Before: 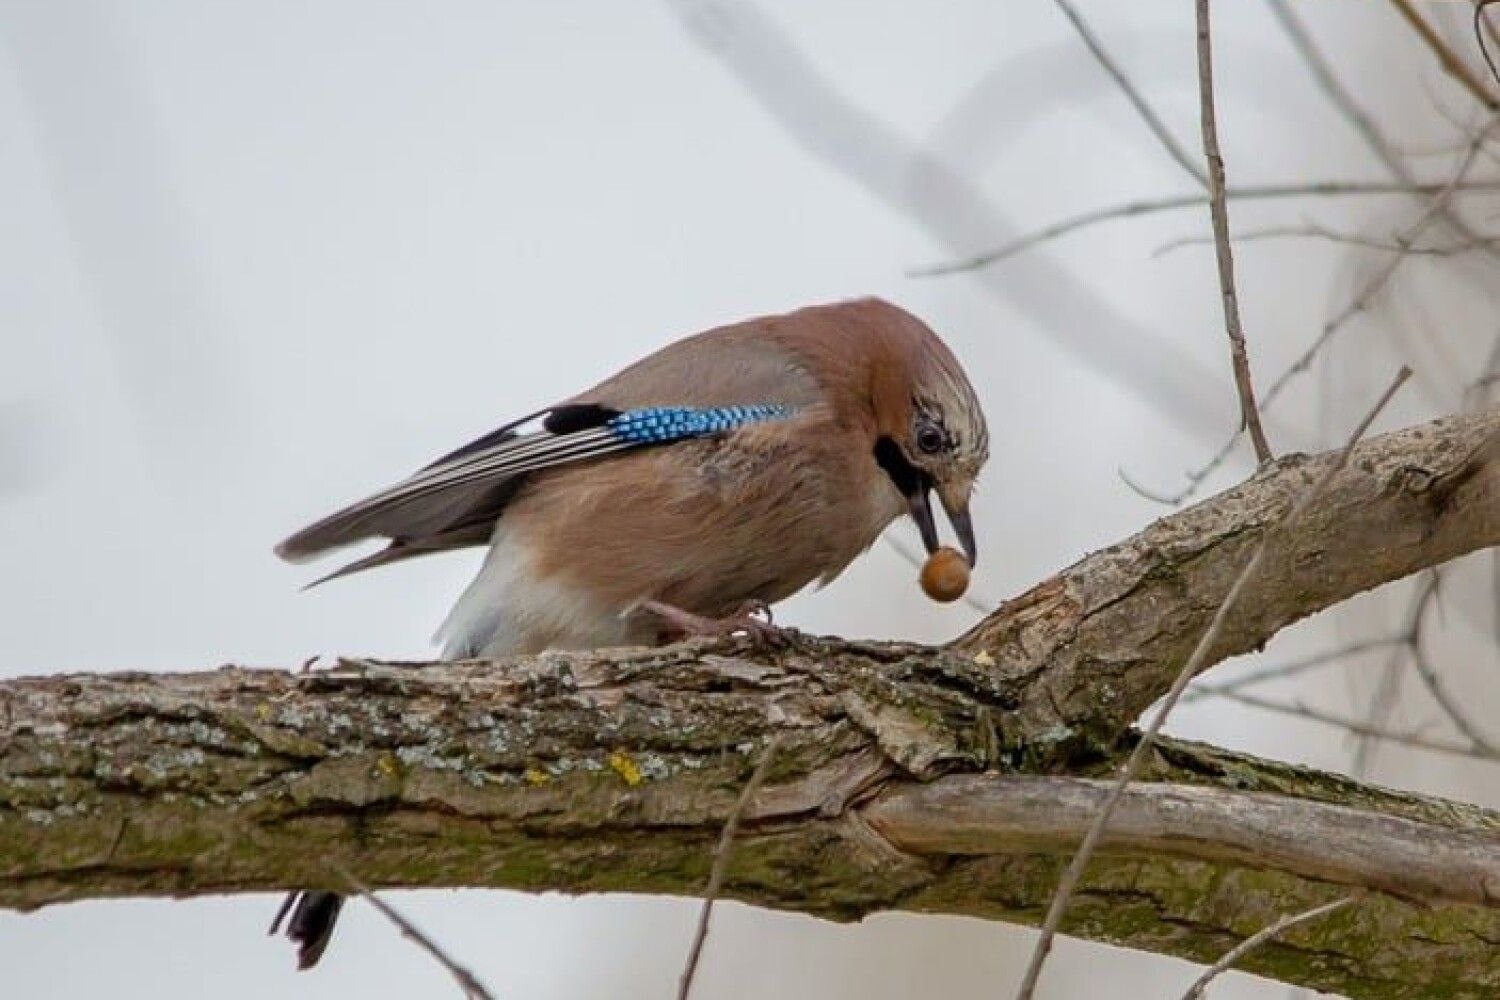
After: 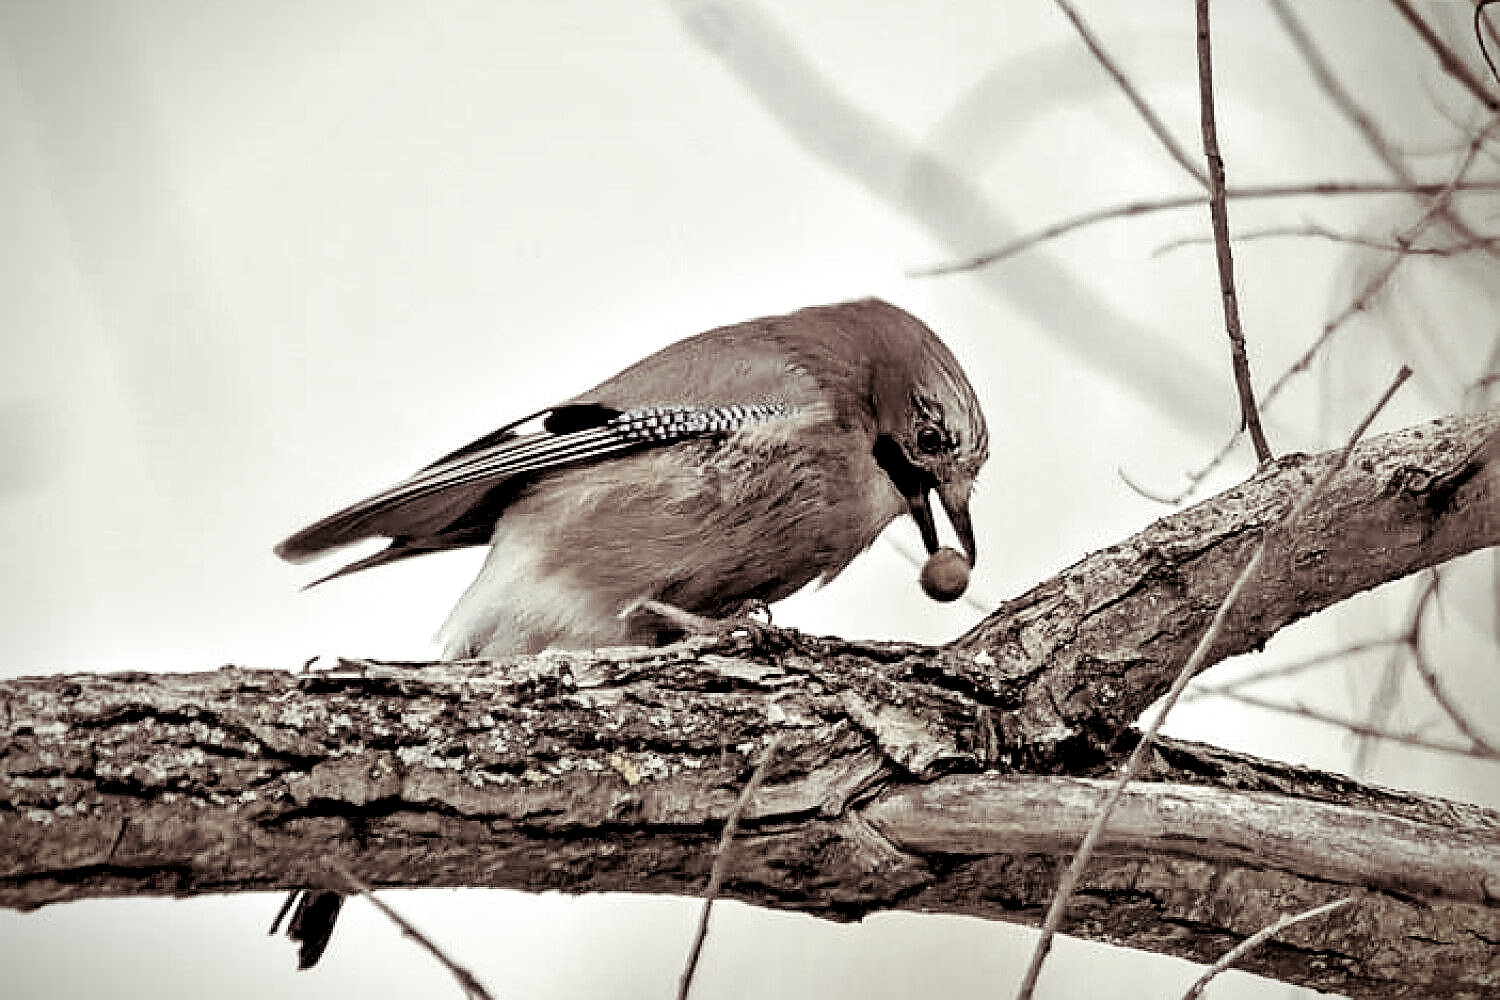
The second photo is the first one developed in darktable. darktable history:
exposure: exposure 0.2 EV, compensate highlight preservation false
shadows and highlights: shadows 32, highlights -32, soften with gaussian
tone curve: curves: ch0 [(0, 0) (0.004, 0.001) (0.133, 0.112) (0.325, 0.362) (0.832, 0.893) (1, 1)], color space Lab, linked channels, preserve colors none
contrast brightness saturation: brightness 0.18, saturation -0.5
vignetting: fall-off start 88.53%, fall-off radius 44.2%, saturation 0.376, width/height ratio 1.161
levels: levels [0.116, 0.574, 1]
color zones: curves: ch1 [(0, 0.831) (0.08, 0.771) (0.157, 0.268) (0.241, 0.207) (0.562, -0.005) (0.714, -0.013) (0.876, 0.01) (1, 0.831)]
split-toning: shadows › saturation 0.24, highlights › hue 54°, highlights › saturation 0.24
contrast equalizer: octaves 7, y [[0.528, 0.548, 0.563, 0.562, 0.546, 0.526], [0.55 ×6], [0 ×6], [0 ×6], [0 ×6]]
color correction: highlights a* -5.3, highlights b* 9.8, shadows a* 9.8, shadows b* 24.26
local contrast: mode bilateral grid, contrast 25, coarseness 60, detail 151%, midtone range 0.2
sharpen: radius 1.4, amount 1.25, threshold 0.7
